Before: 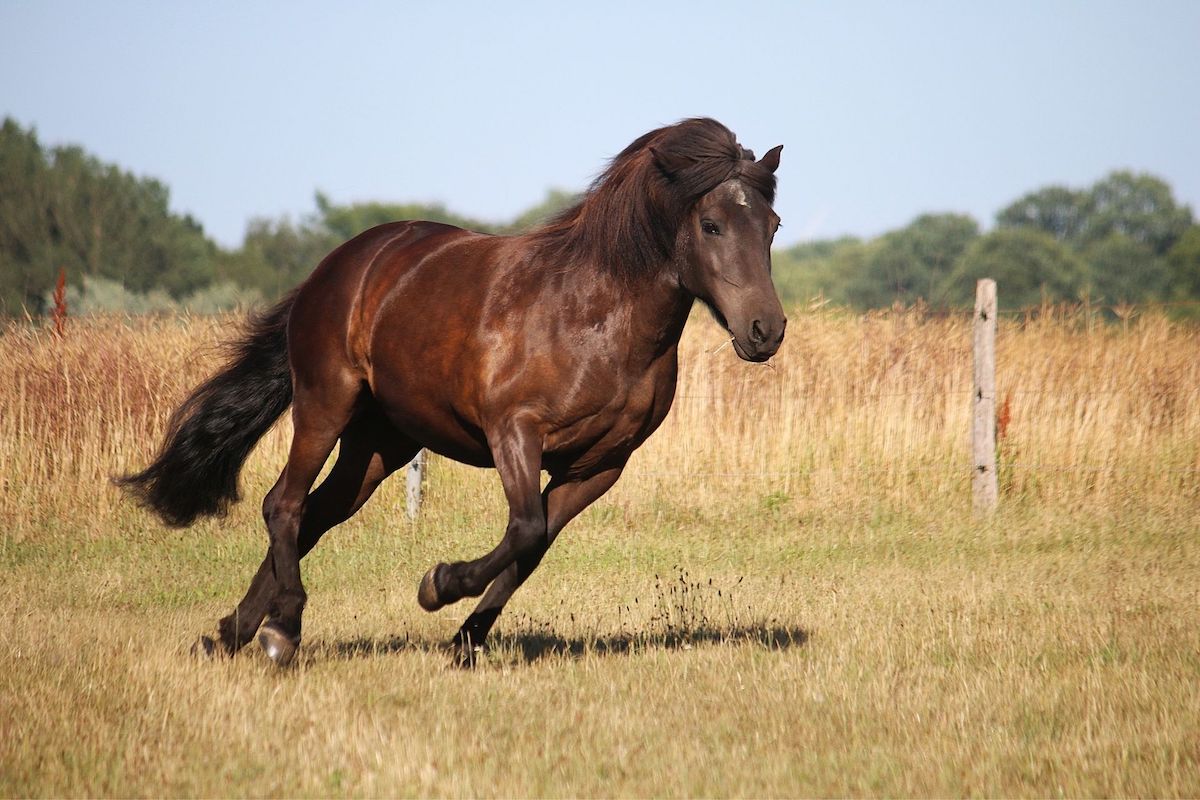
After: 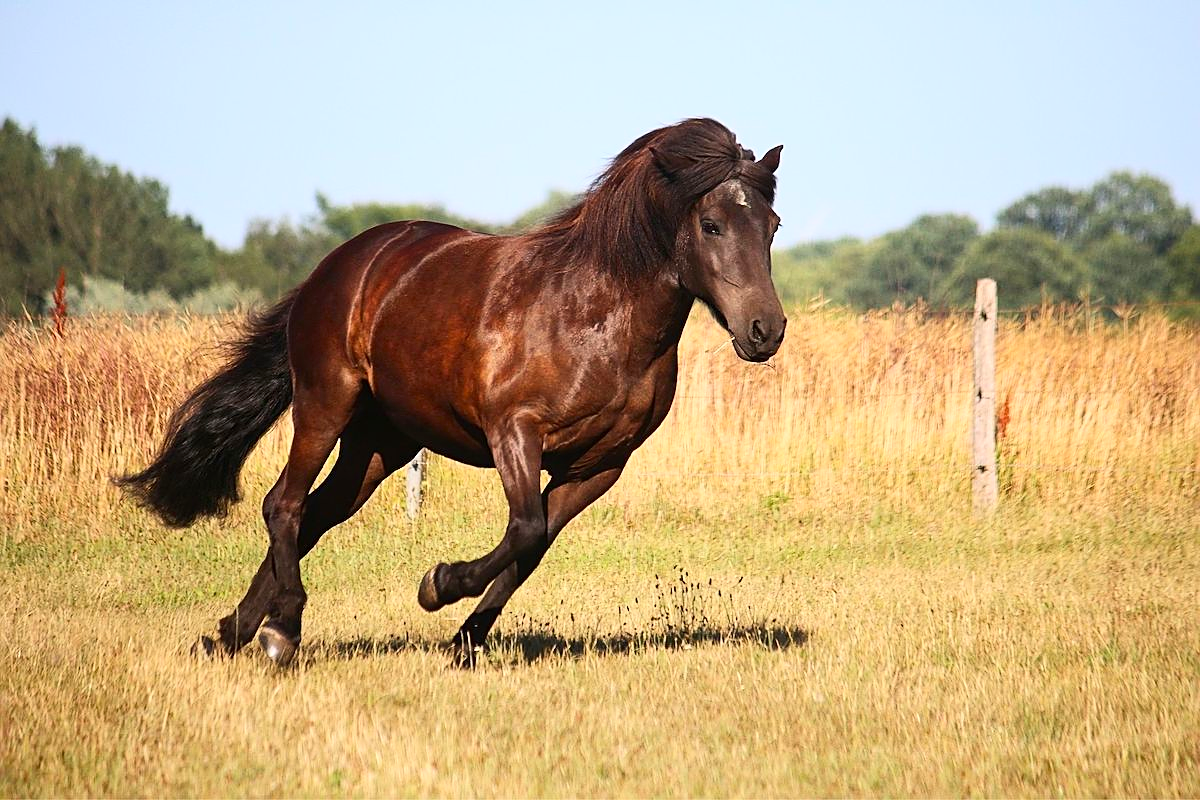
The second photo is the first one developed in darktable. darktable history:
tone equalizer: on, module defaults
sharpen: on, module defaults
contrast brightness saturation: contrast 0.23, brightness 0.1, saturation 0.29
